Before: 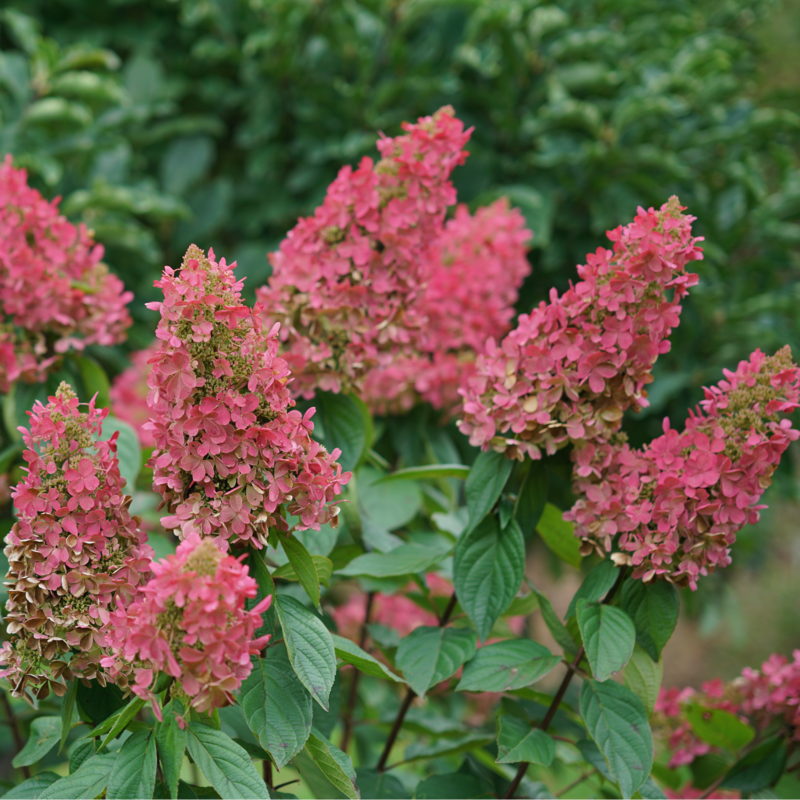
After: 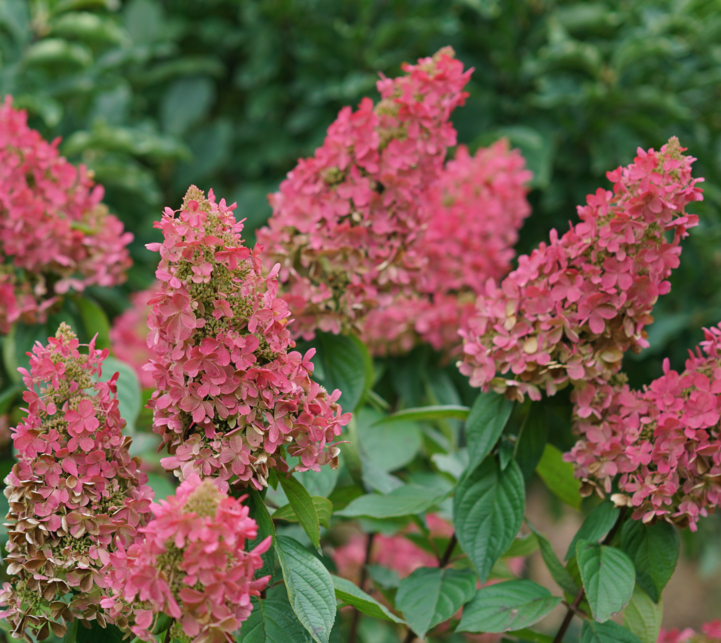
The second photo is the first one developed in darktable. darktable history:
crop: top 7.486%, right 9.777%, bottom 12.045%
